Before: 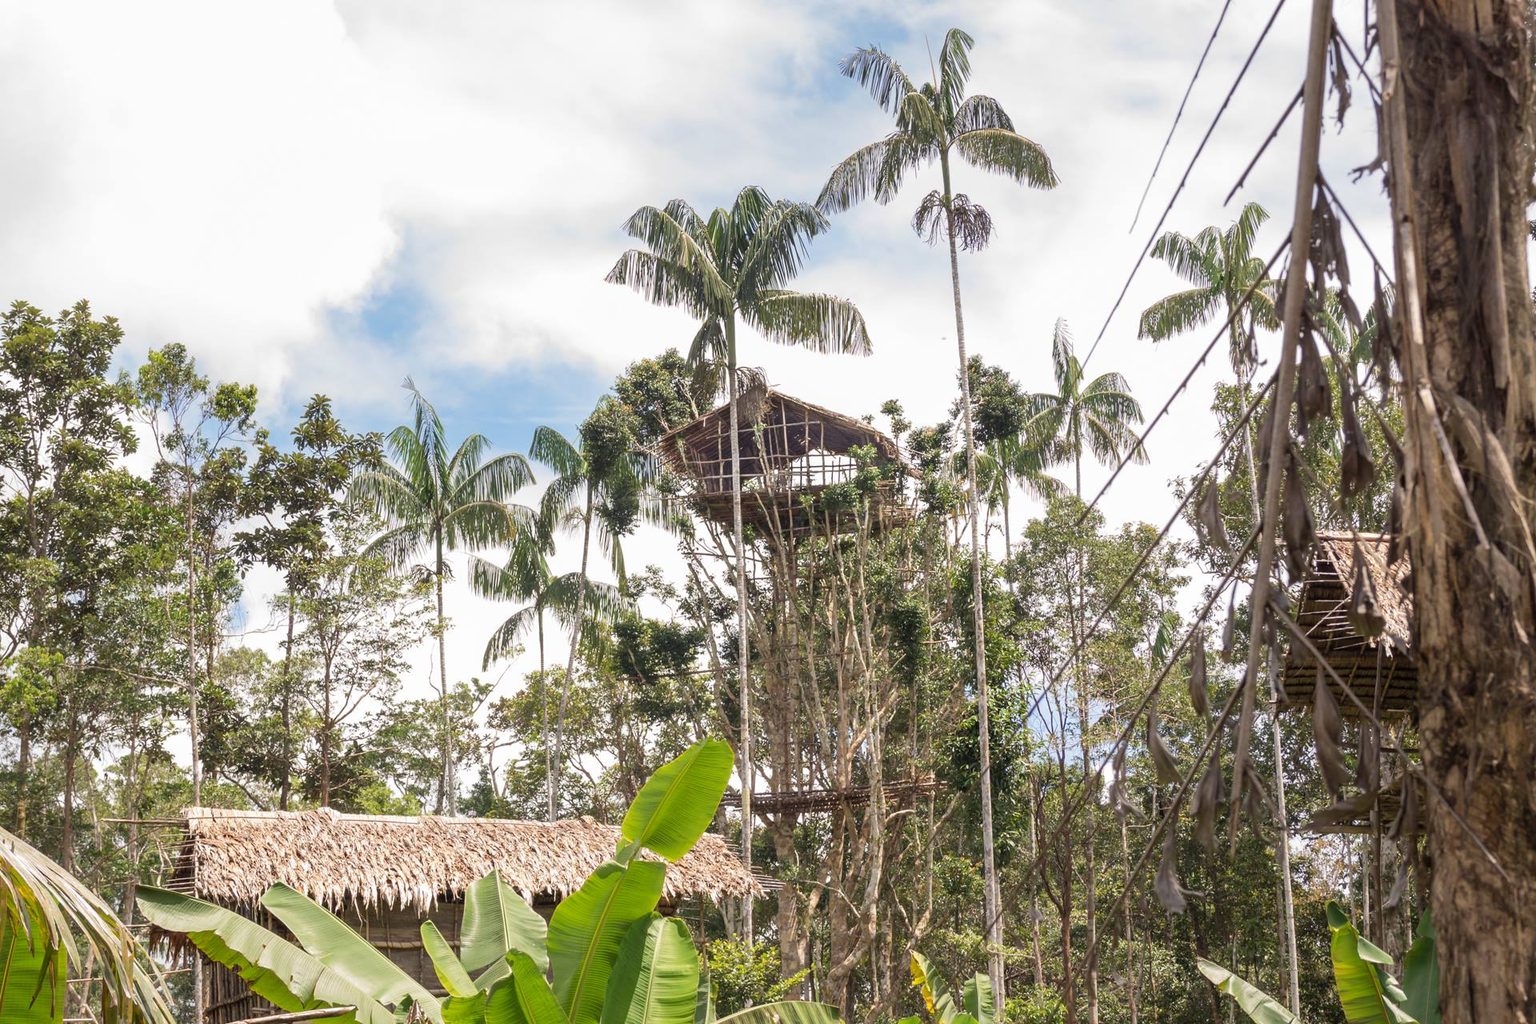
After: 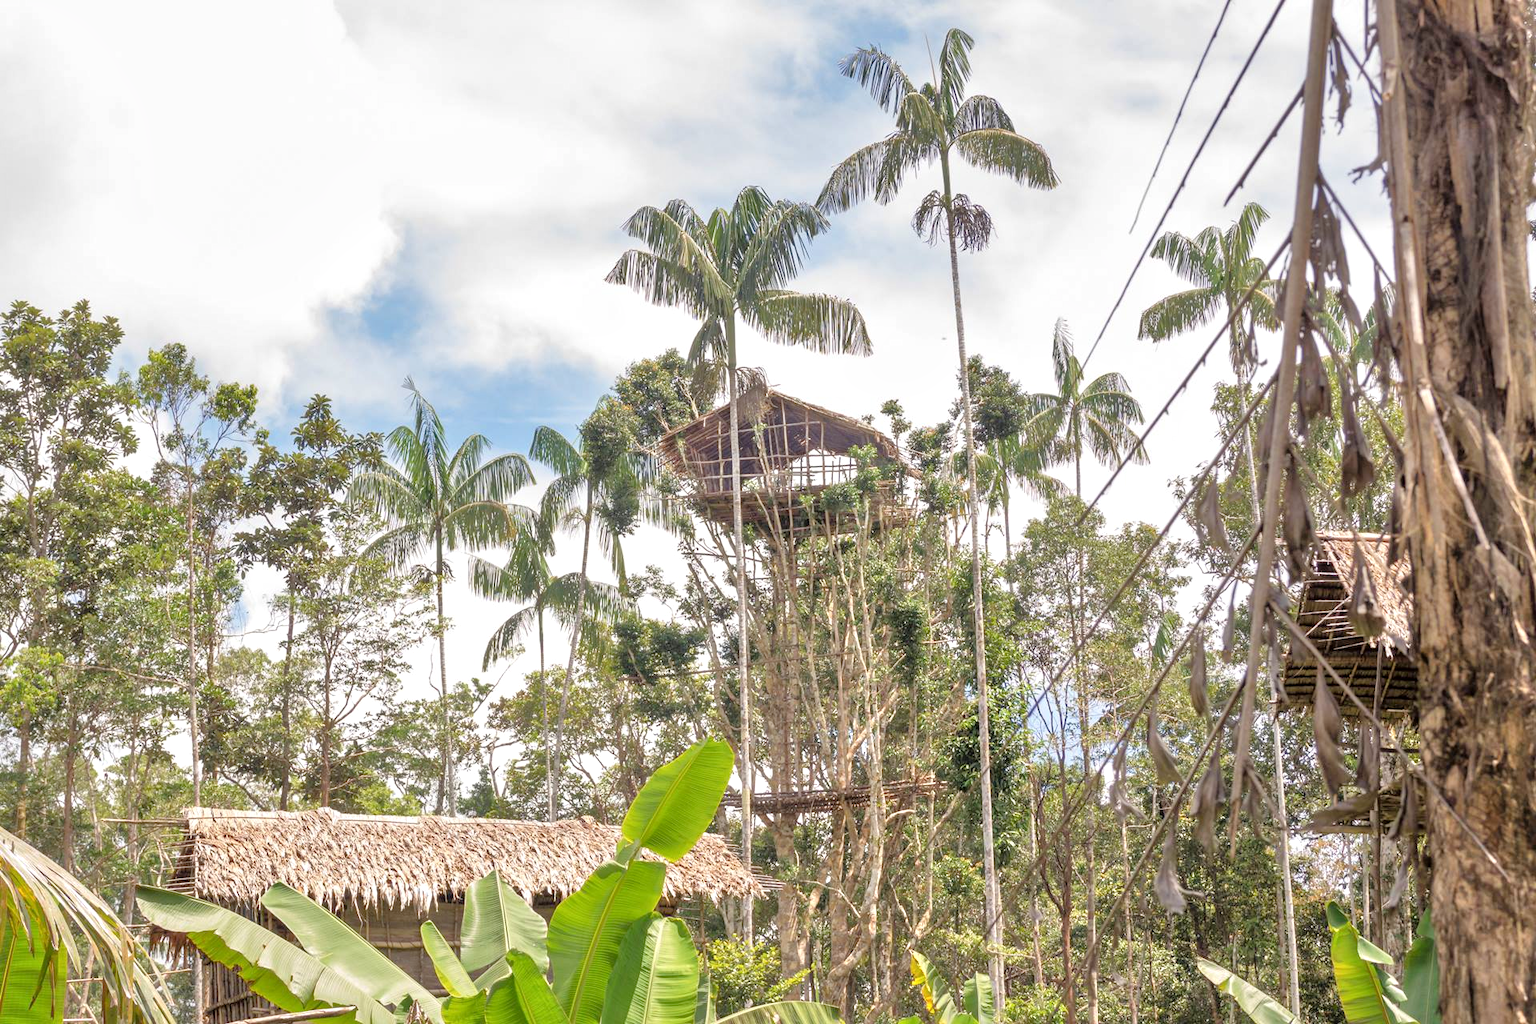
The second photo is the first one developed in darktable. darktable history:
local contrast: mode bilateral grid, contrast 20, coarseness 50, detail 120%, midtone range 0.2
tone equalizer: -7 EV 0.15 EV, -6 EV 0.6 EV, -5 EV 1.15 EV, -4 EV 1.33 EV, -3 EV 1.15 EV, -2 EV 0.6 EV, -1 EV 0.15 EV, mask exposure compensation -0.5 EV
